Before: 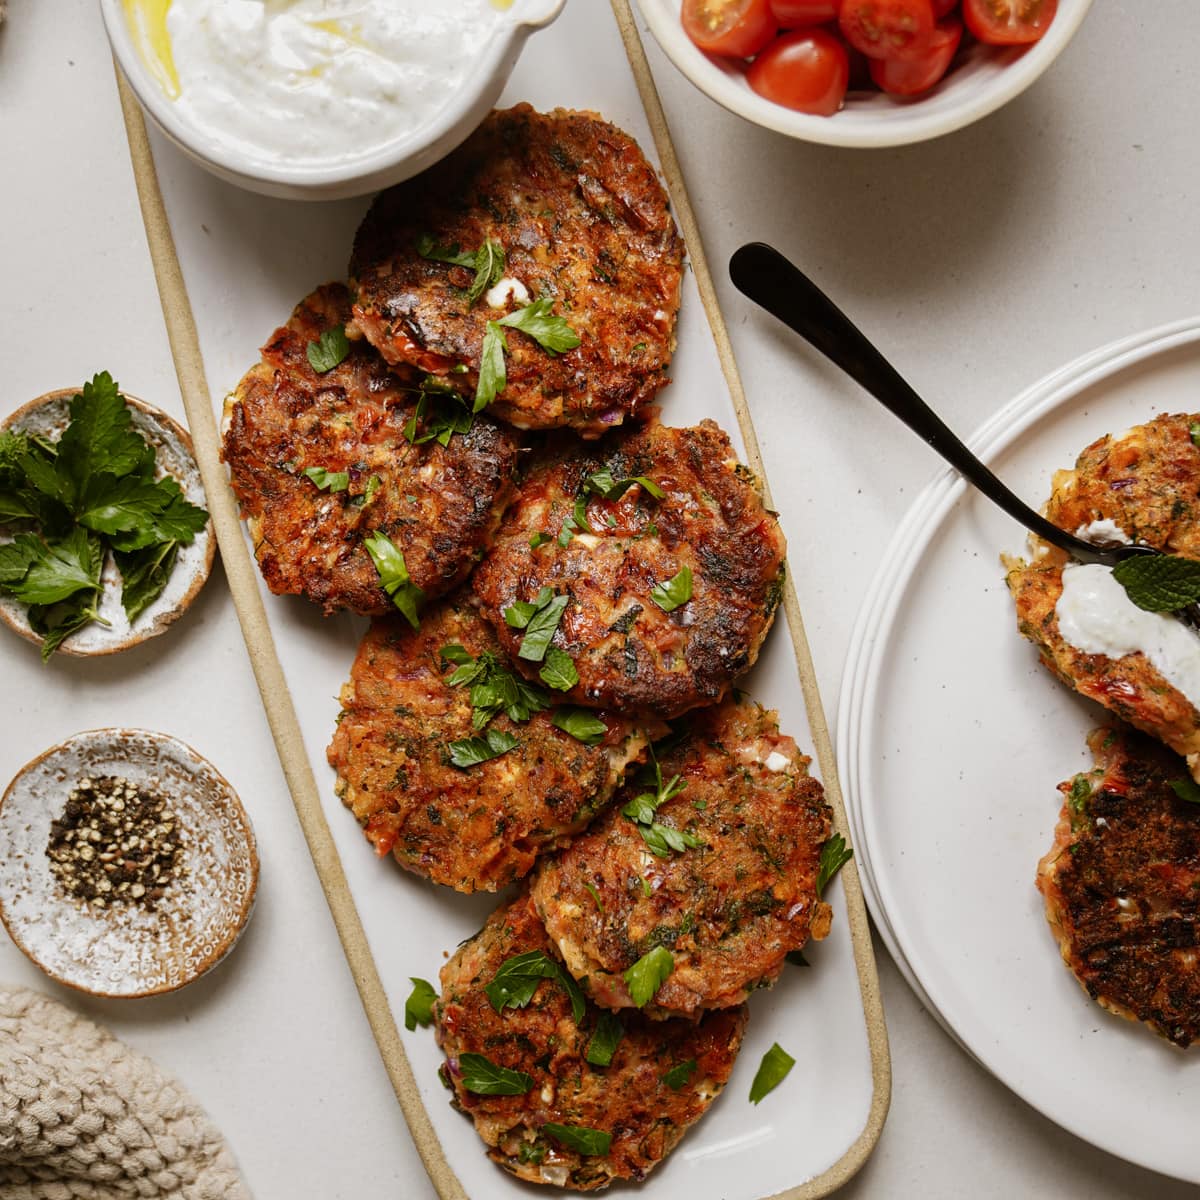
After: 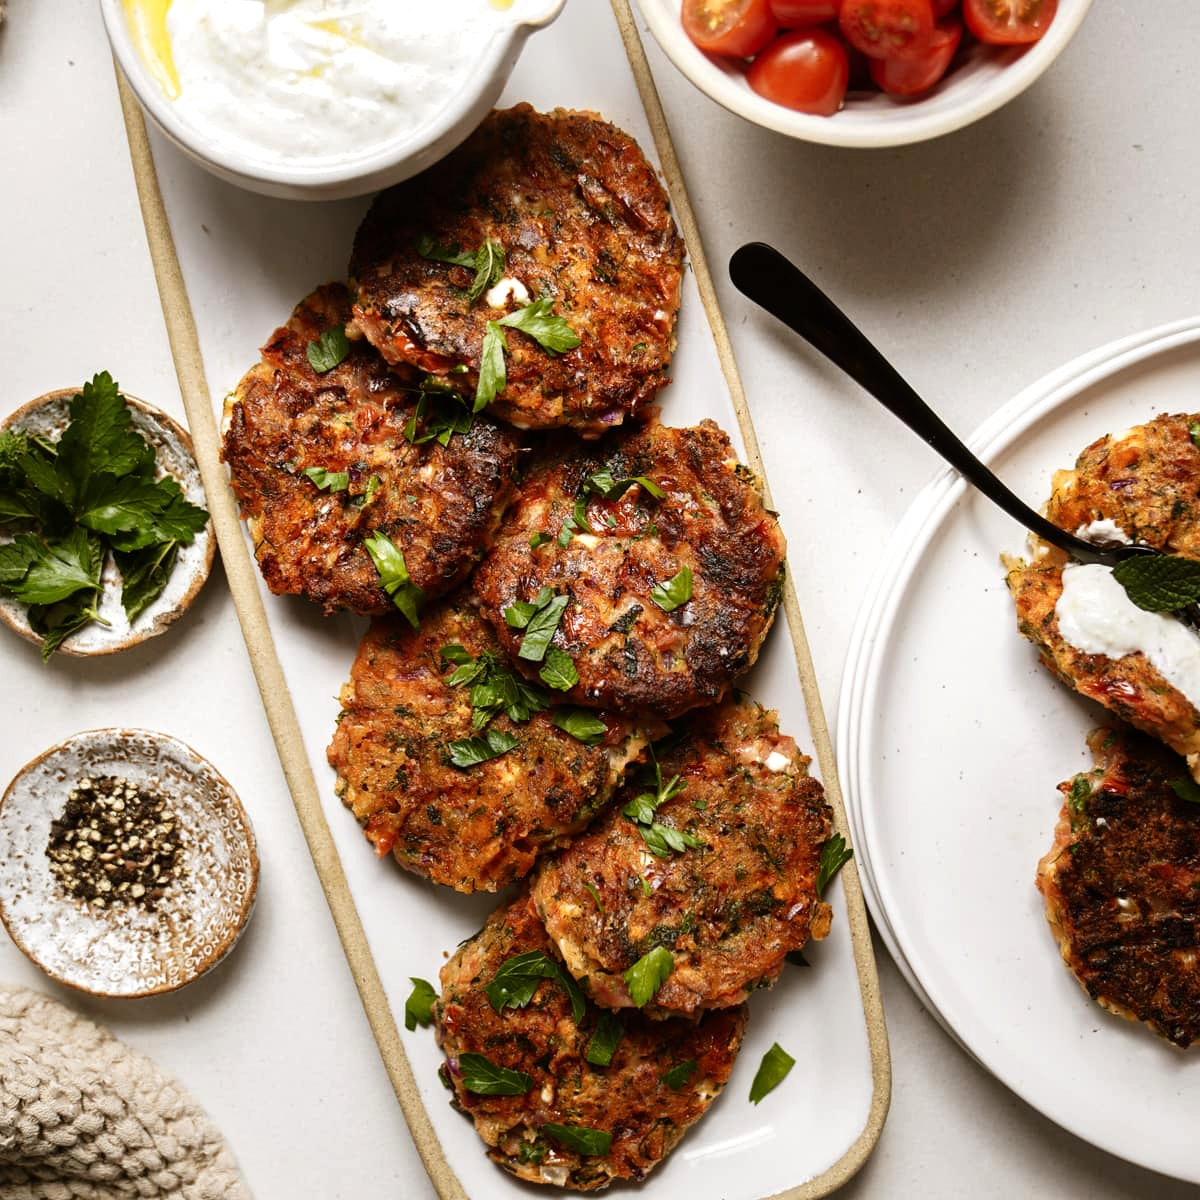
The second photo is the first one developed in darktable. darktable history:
tone equalizer: -8 EV -0.387 EV, -7 EV -0.402 EV, -6 EV -0.373 EV, -5 EV -0.211 EV, -3 EV 0.203 EV, -2 EV 0.363 EV, -1 EV 0.385 EV, +0 EV 0.424 EV, edges refinement/feathering 500, mask exposure compensation -1.57 EV, preserve details no
